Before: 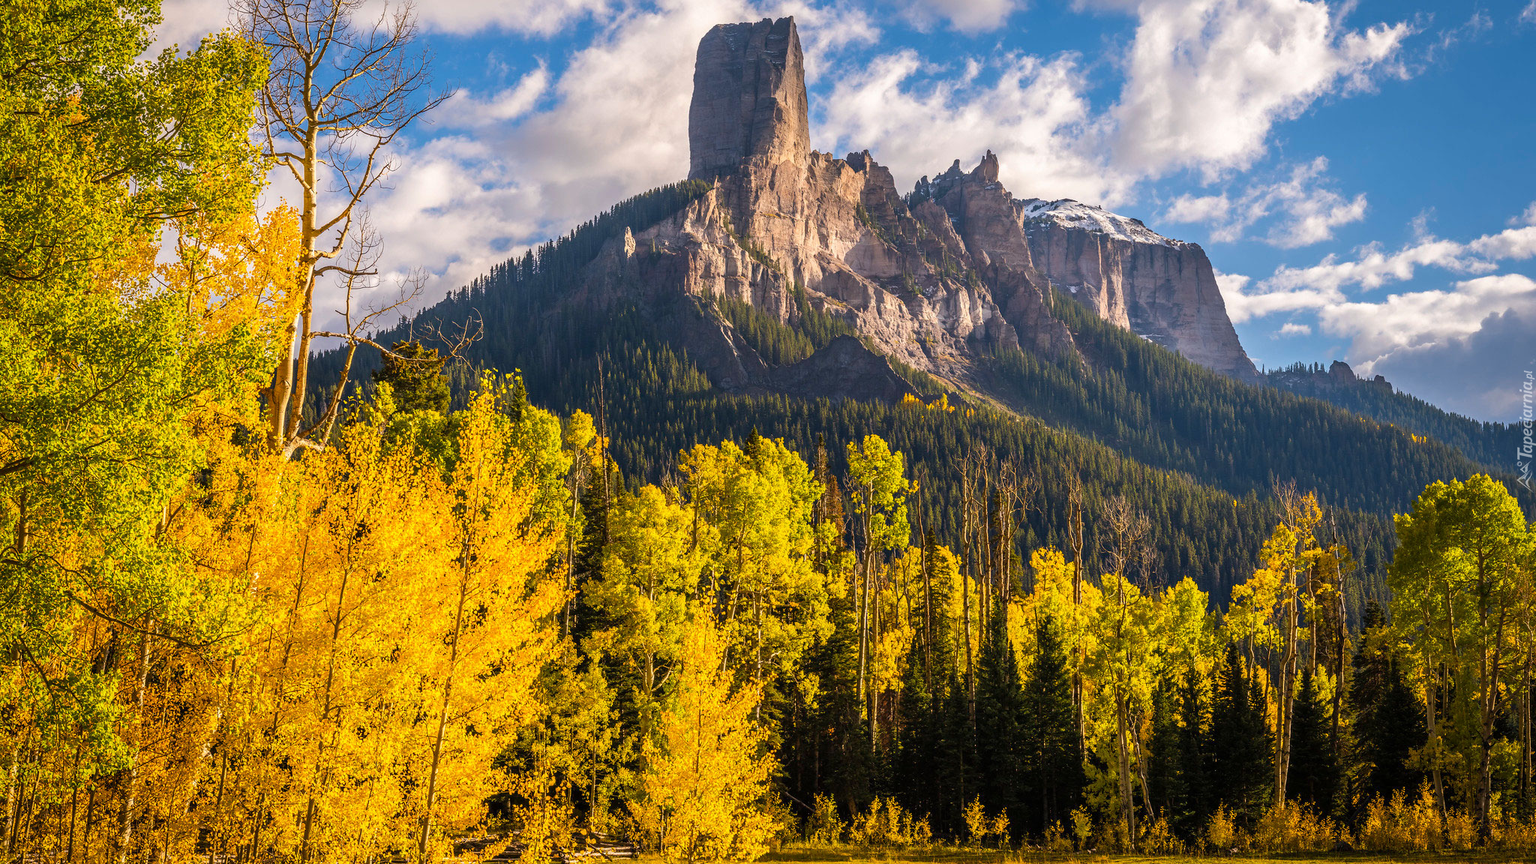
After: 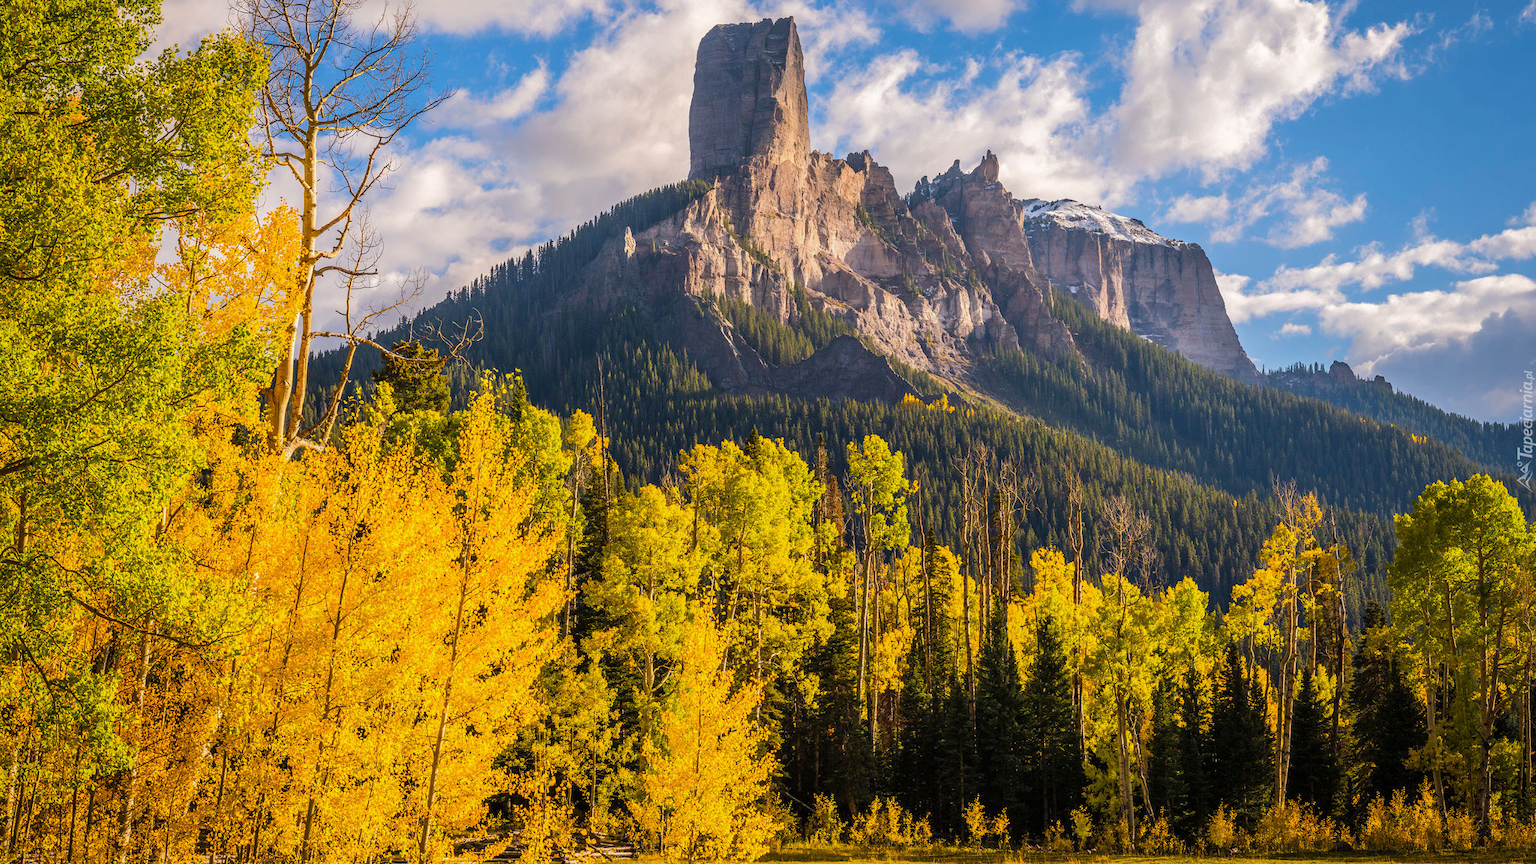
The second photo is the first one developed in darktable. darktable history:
base curve: curves: ch0 [(0, 0) (0.235, 0.266) (0.503, 0.496) (0.786, 0.72) (1, 1)]
